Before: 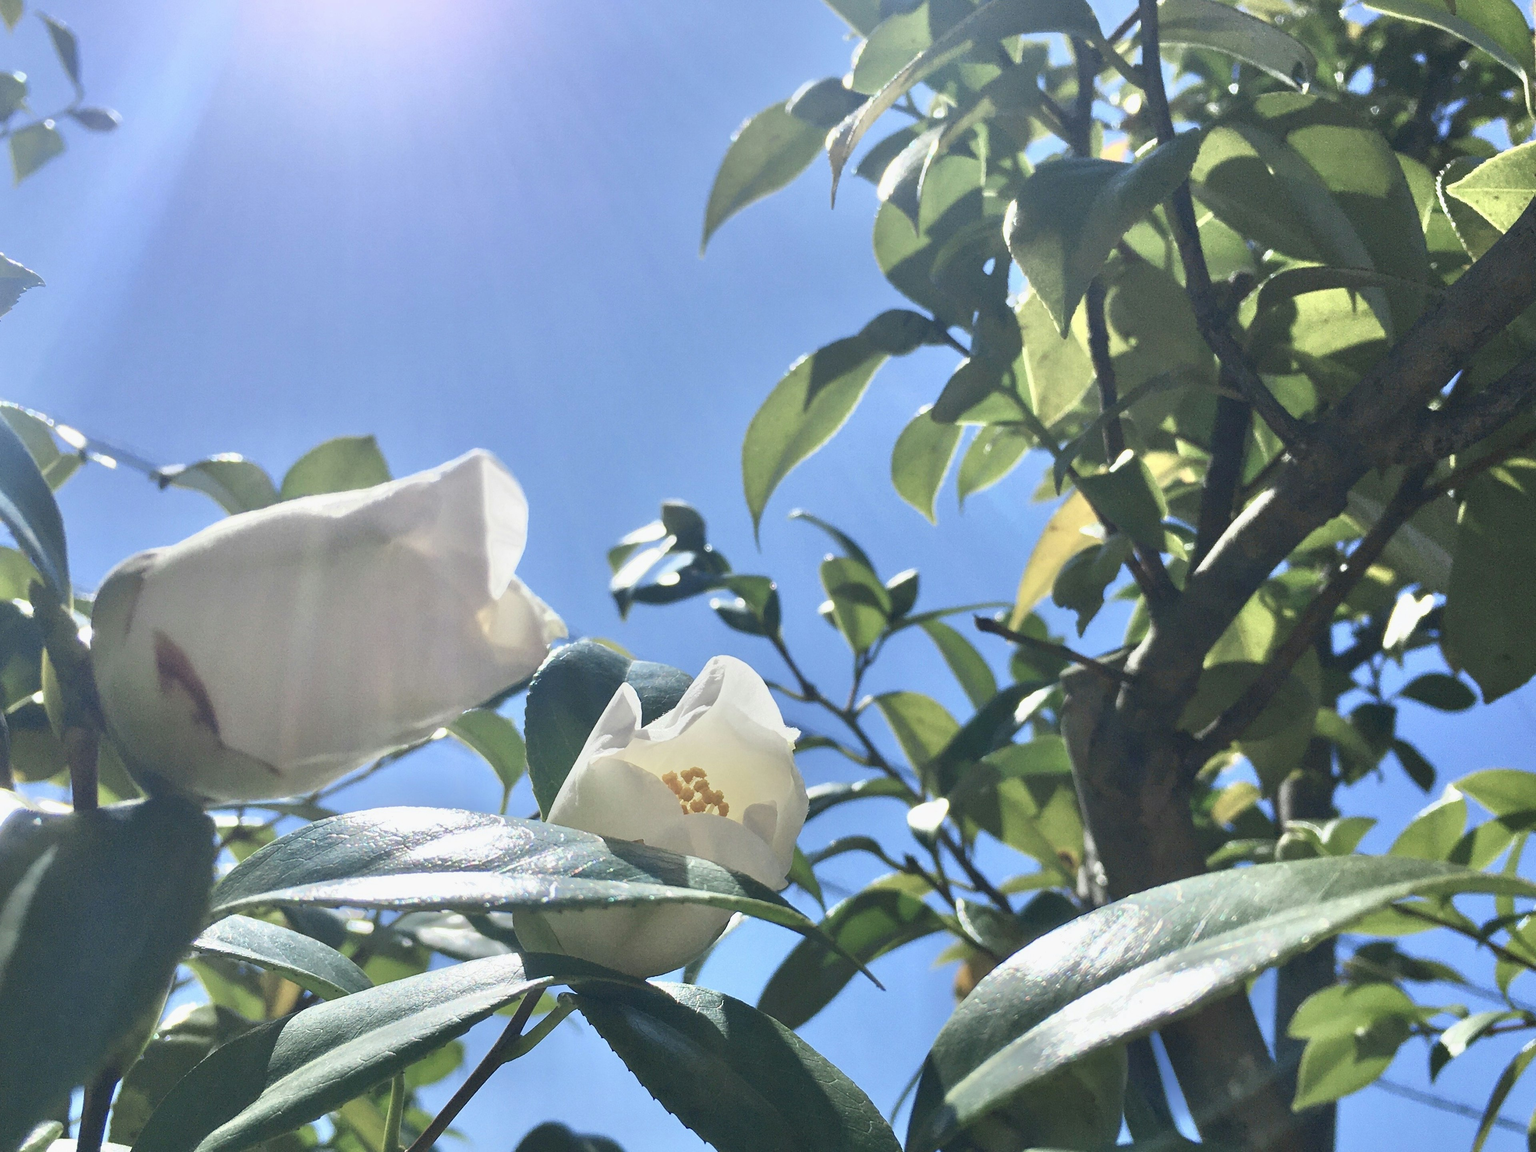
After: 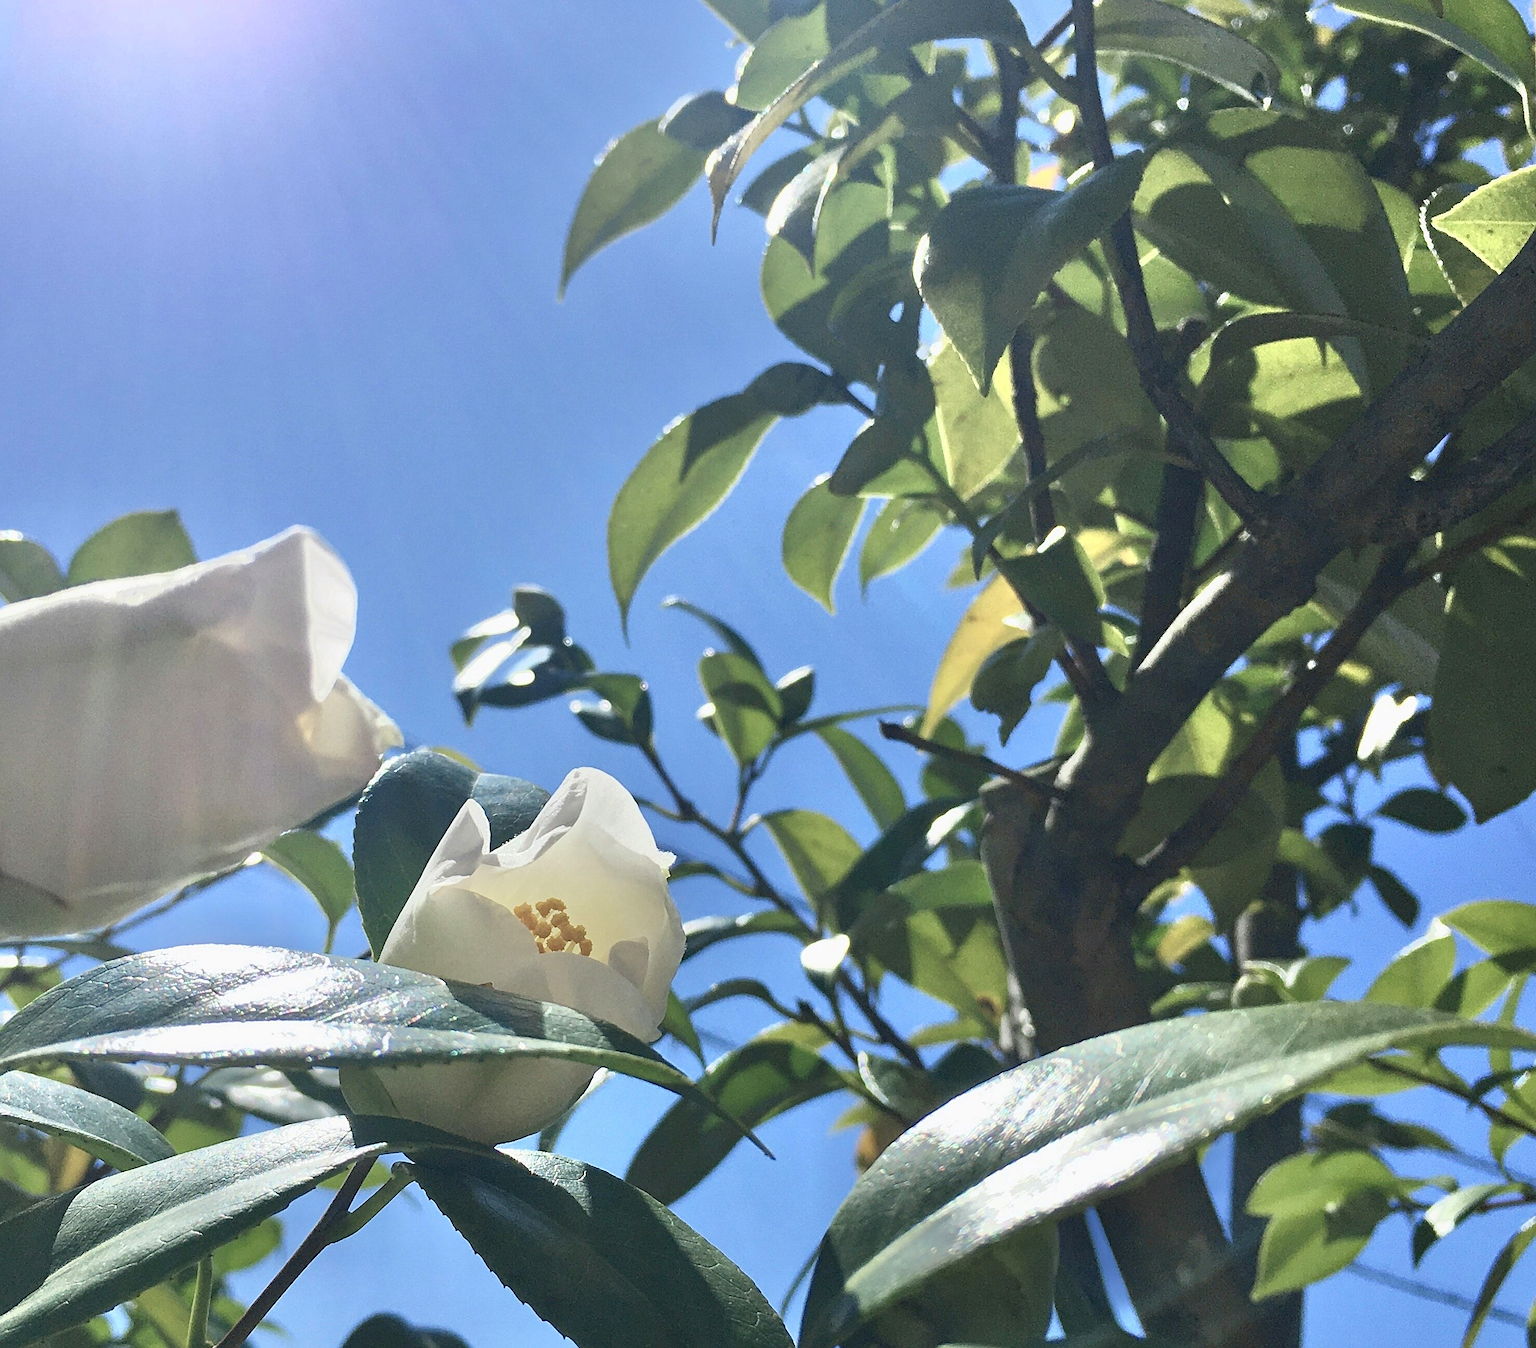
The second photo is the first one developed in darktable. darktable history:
crop and rotate: left 14.544%
haze removal: compatibility mode true, adaptive false
sharpen: on, module defaults
